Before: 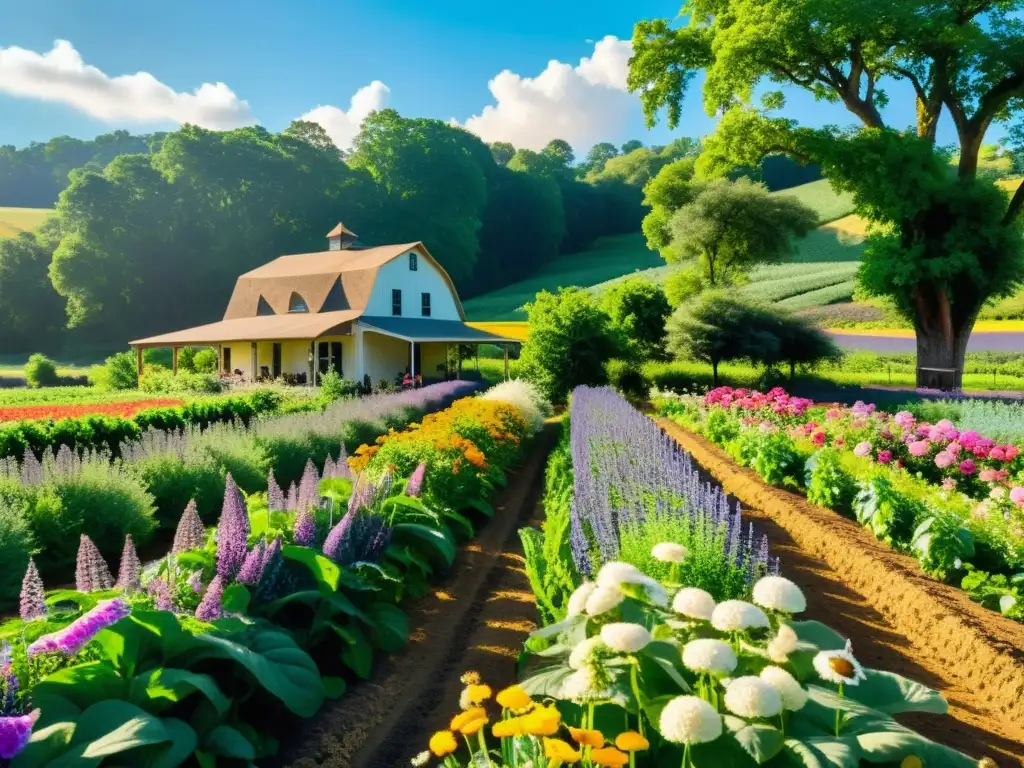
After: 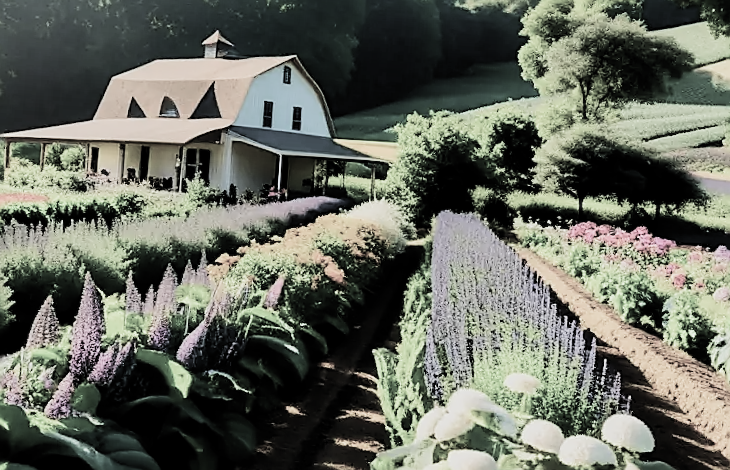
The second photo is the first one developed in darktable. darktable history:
filmic rgb: black relative exposure -5.15 EV, white relative exposure 3.99 EV, hardness 2.89, contrast 1.298, highlights saturation mix -31.45%, color science v5 (2021), contrast in shadows safe, contrast in highlights safe
sharpen: radius 1.397, amount 1.25, threshold 0.785
tone equalizer: -8 EV -0.431 EV, -7 EV -0.355 EV, -6 EV -0.322 EV, -5 EV -0.243 EV, -3 EV 0.254 EV, -2 EV 0.353 EV, -1 EV 0.367 EV, +0 EV 0.395 EV, edges refinement/feathering 500, mask exposure compensation -1.57 EV, preserve details no
exposure: exposure -0.042 EV, compensate highlight preservation false
color calibration: illuminant same as pipeline (D50), adaptation XYZ, x 0.346, y 0.358, temperature 5012.33 K
crop and rotate: angle -4.12°, left 9.838%, top 20.982%, right 12.191%, bottom 12.107%
